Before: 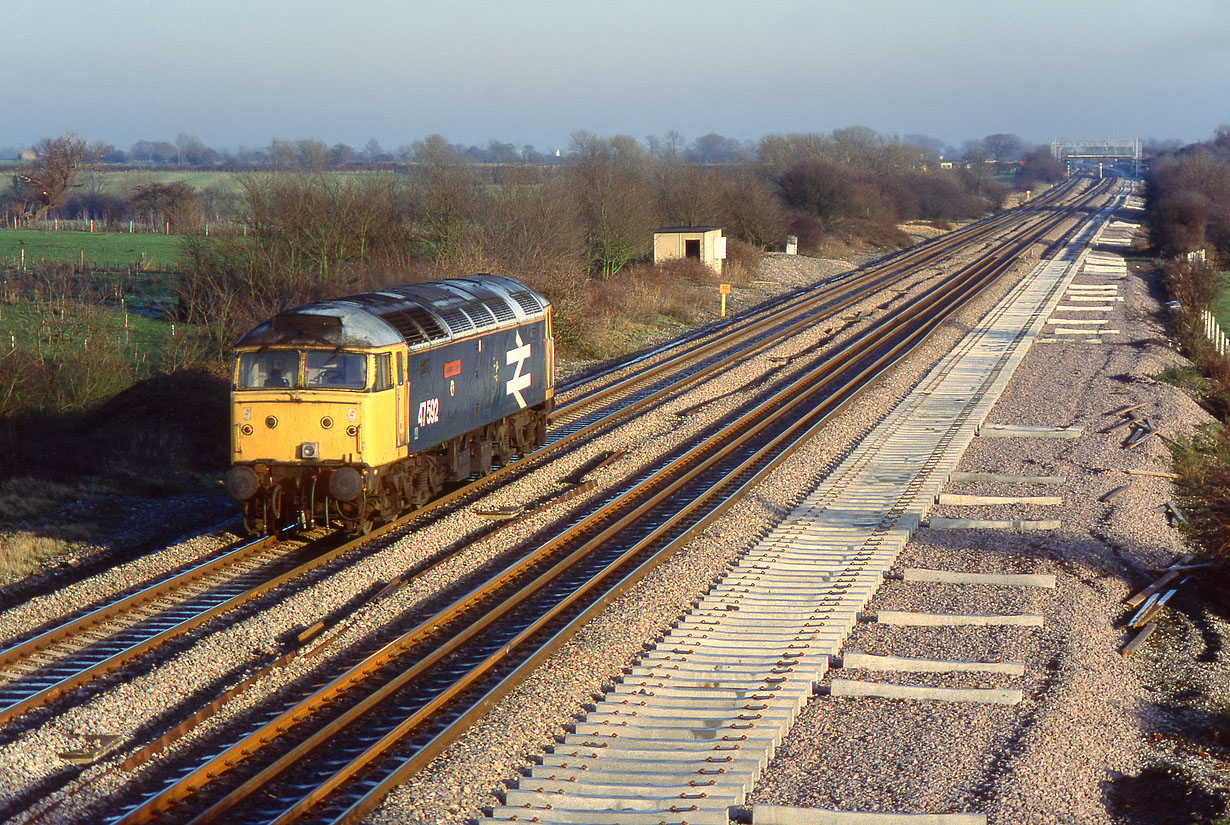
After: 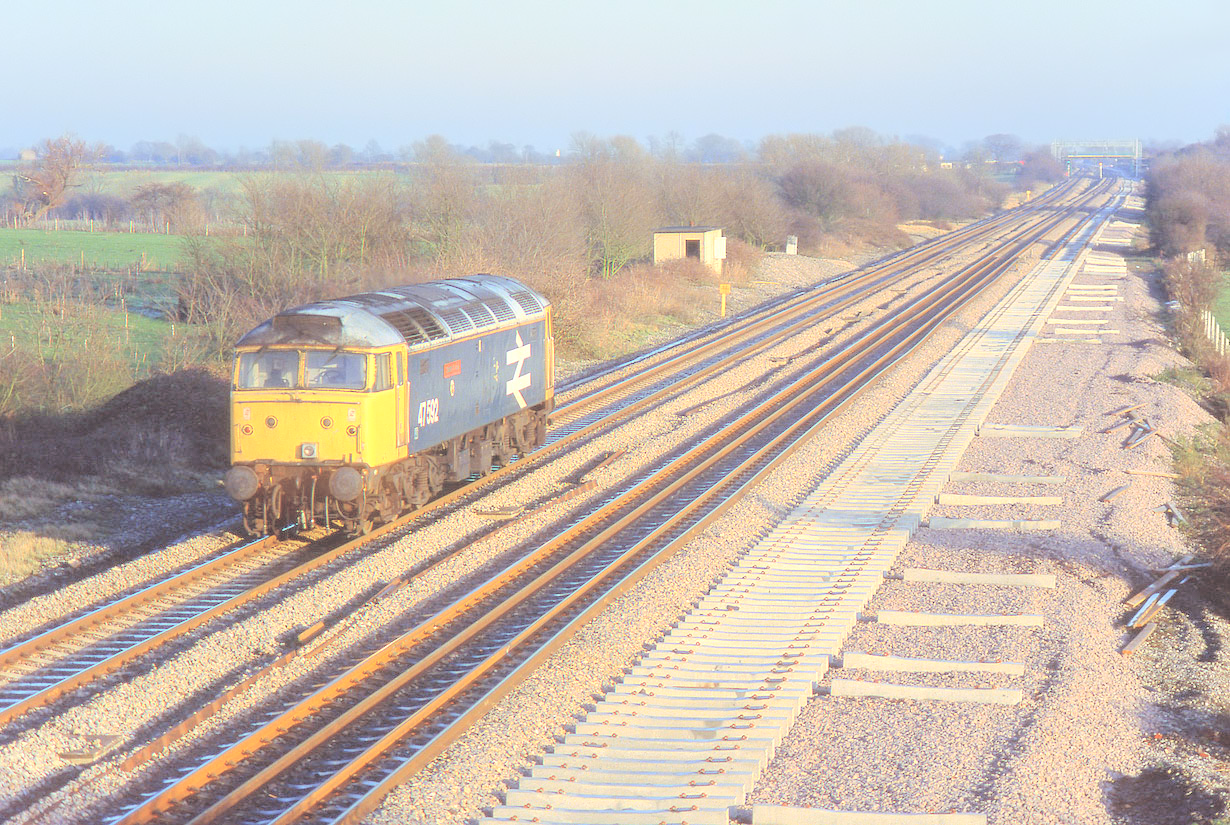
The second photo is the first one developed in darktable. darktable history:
contrast brightness saturation: brightness 0.987
